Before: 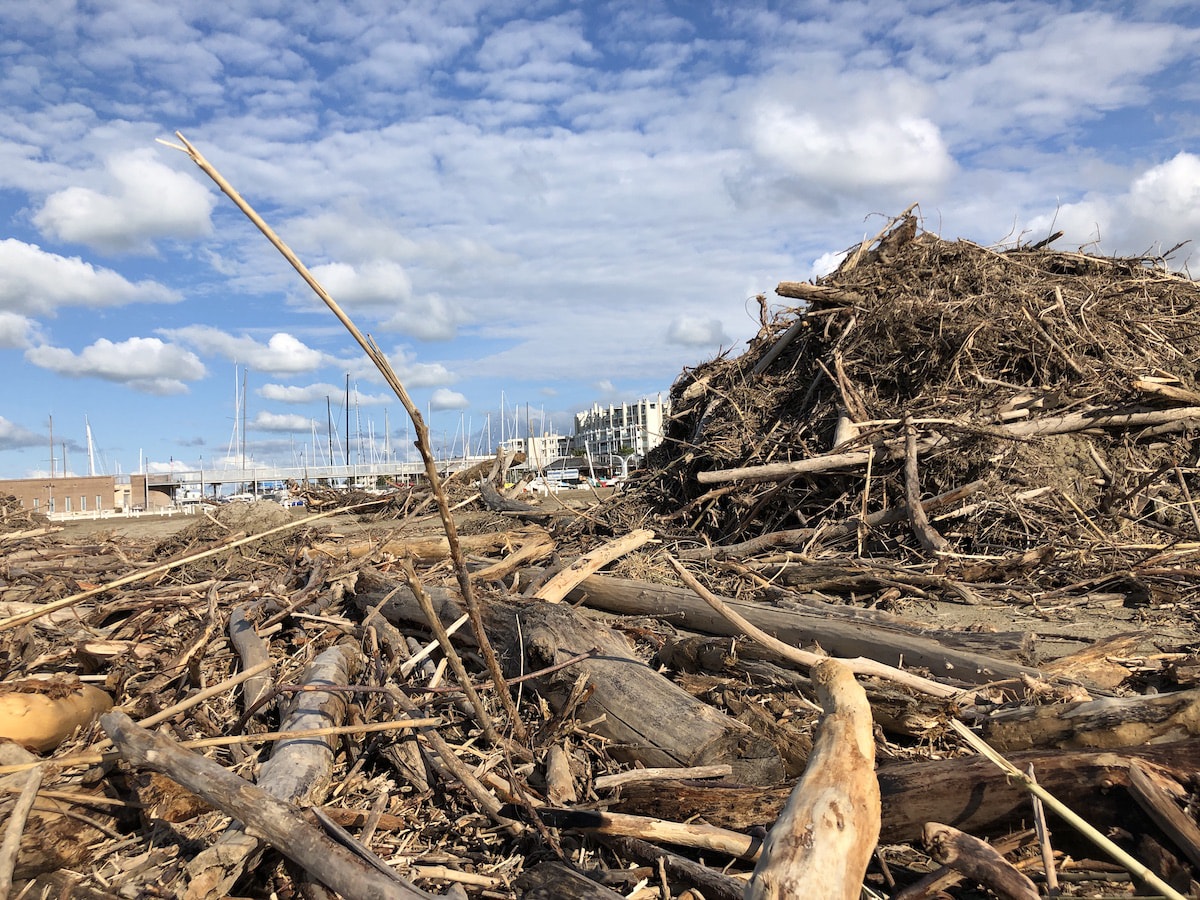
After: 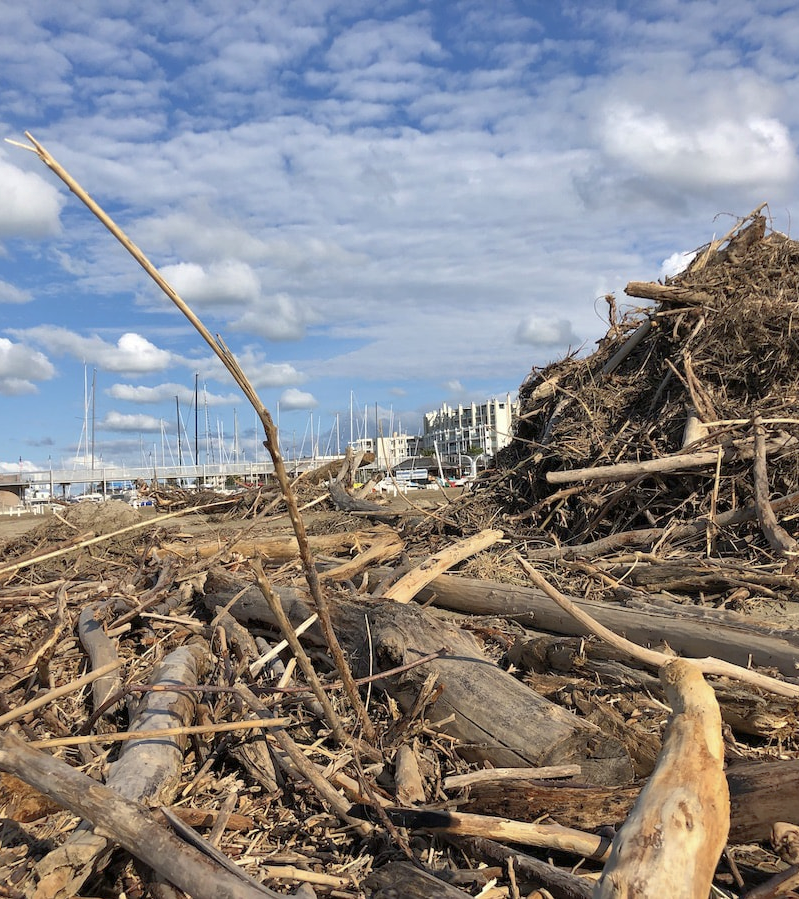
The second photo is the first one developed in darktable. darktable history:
shadows and highlights: on, module defaults
crop and rotate: left 12.648%, right 20.685%
